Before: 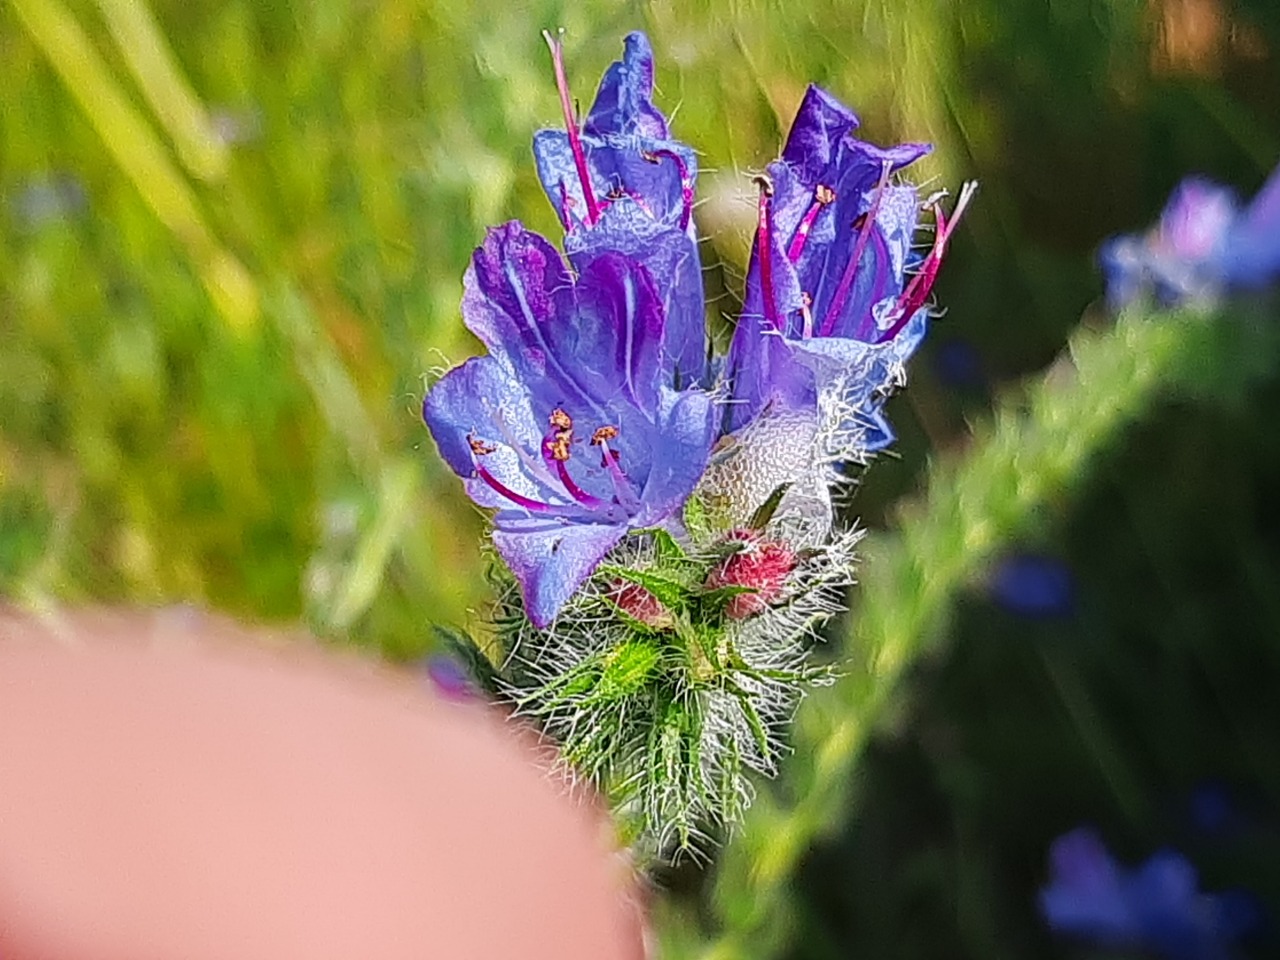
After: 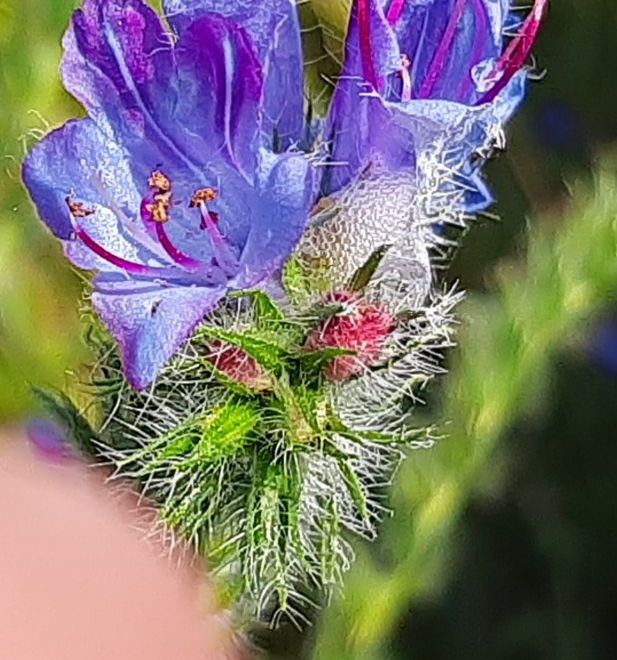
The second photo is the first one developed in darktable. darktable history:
crop: left 31.336%, top 24.809%, right 20.458%, bottom 6.42%
